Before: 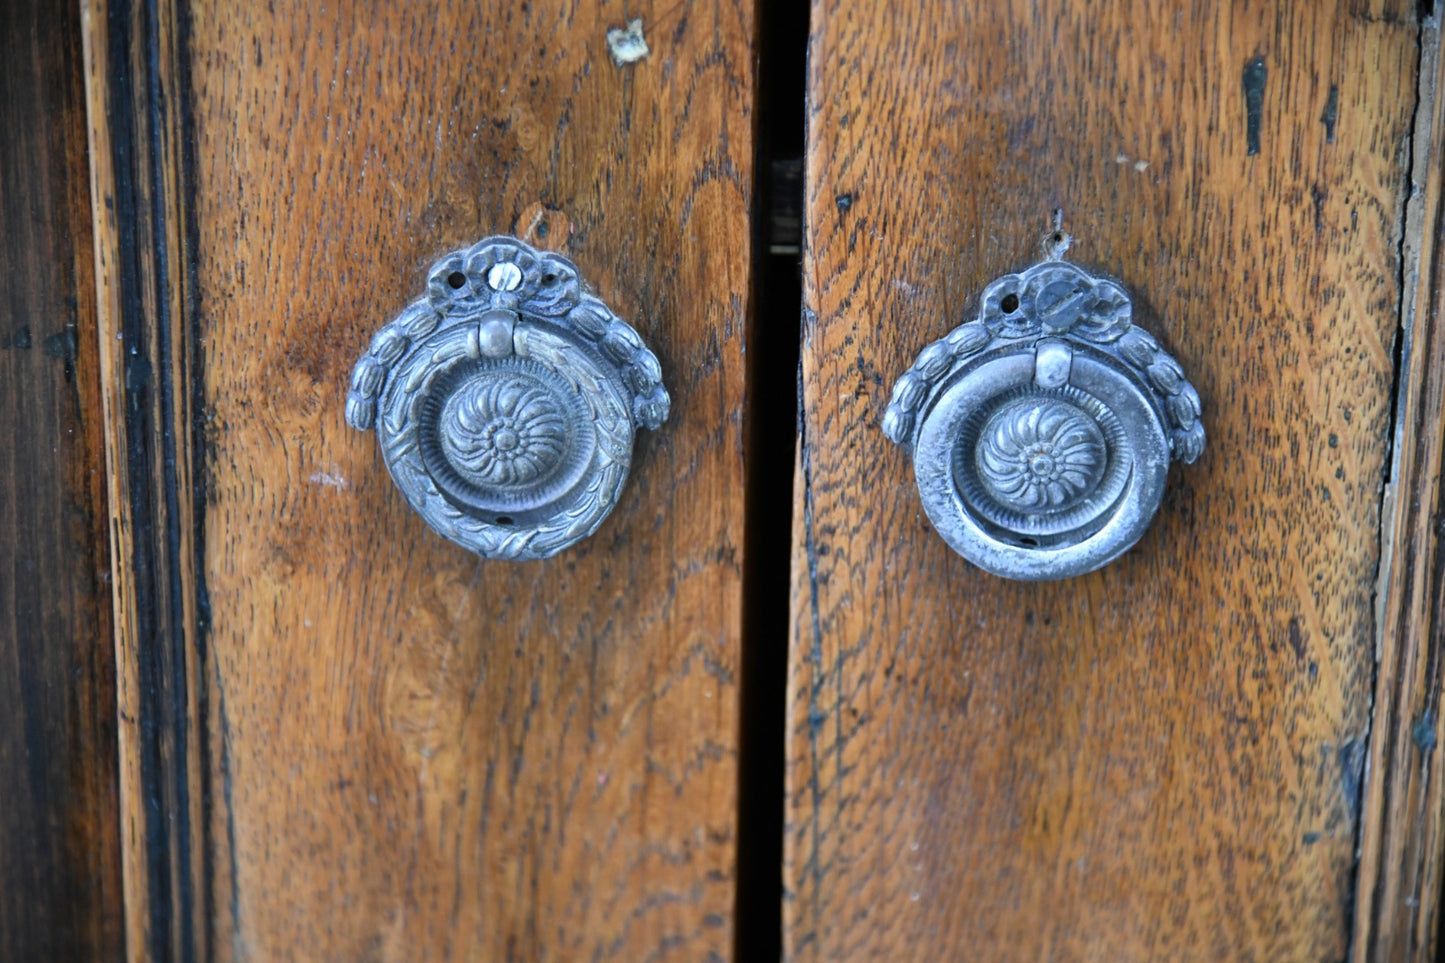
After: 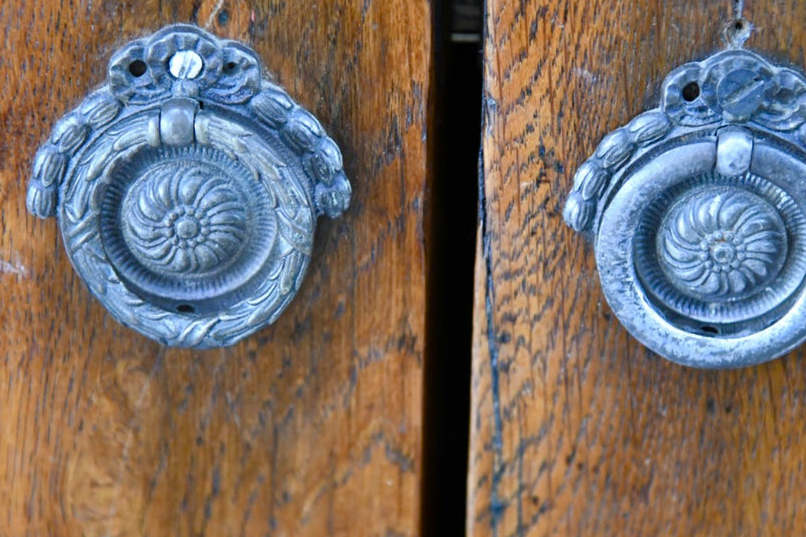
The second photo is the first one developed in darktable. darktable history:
crop and rotate: left 22.13%, top 22.054%, right 22.026%, bottom 22.102%
color balance rgb: perceptual saturation grading › global saturation 20%, perceptual saturation grading › highlights -25%, perceptual saturation grading › shadows 25%
